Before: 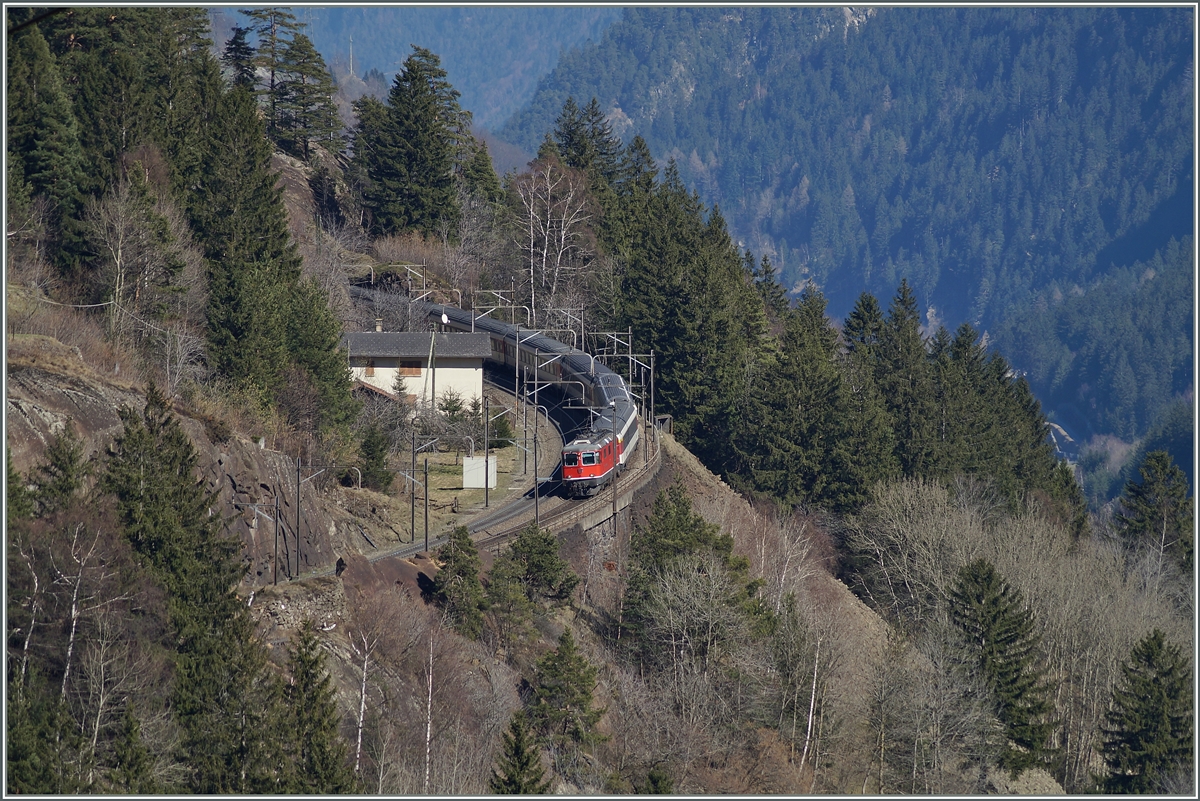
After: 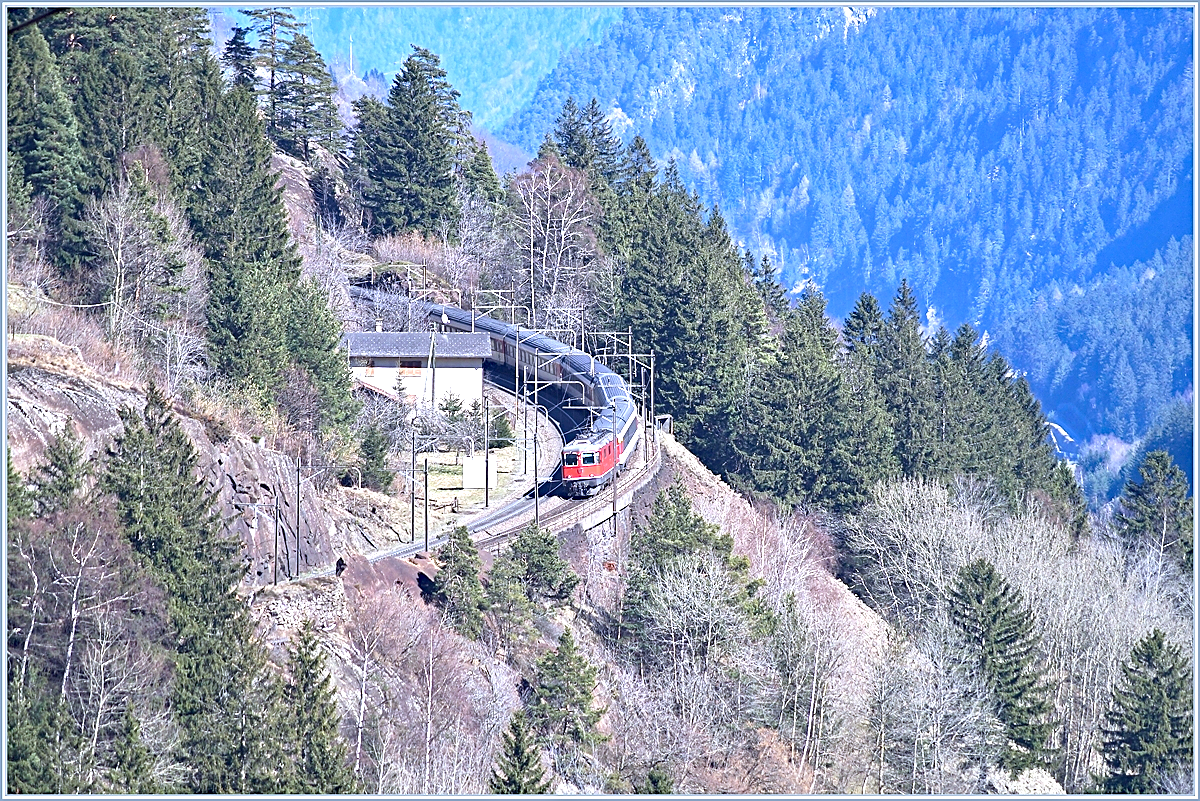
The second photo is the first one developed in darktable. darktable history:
exposure: exposure 2.003 EV, compensate highlight preservation false
sharpen: on, module defaults
color calibration: illuminant as shot in camera, x 0.377, y 0.392, temperature 4169.3 K, saturation algorithm version 1 (2020)
haze removal: compatibility mode true, adaptive false
